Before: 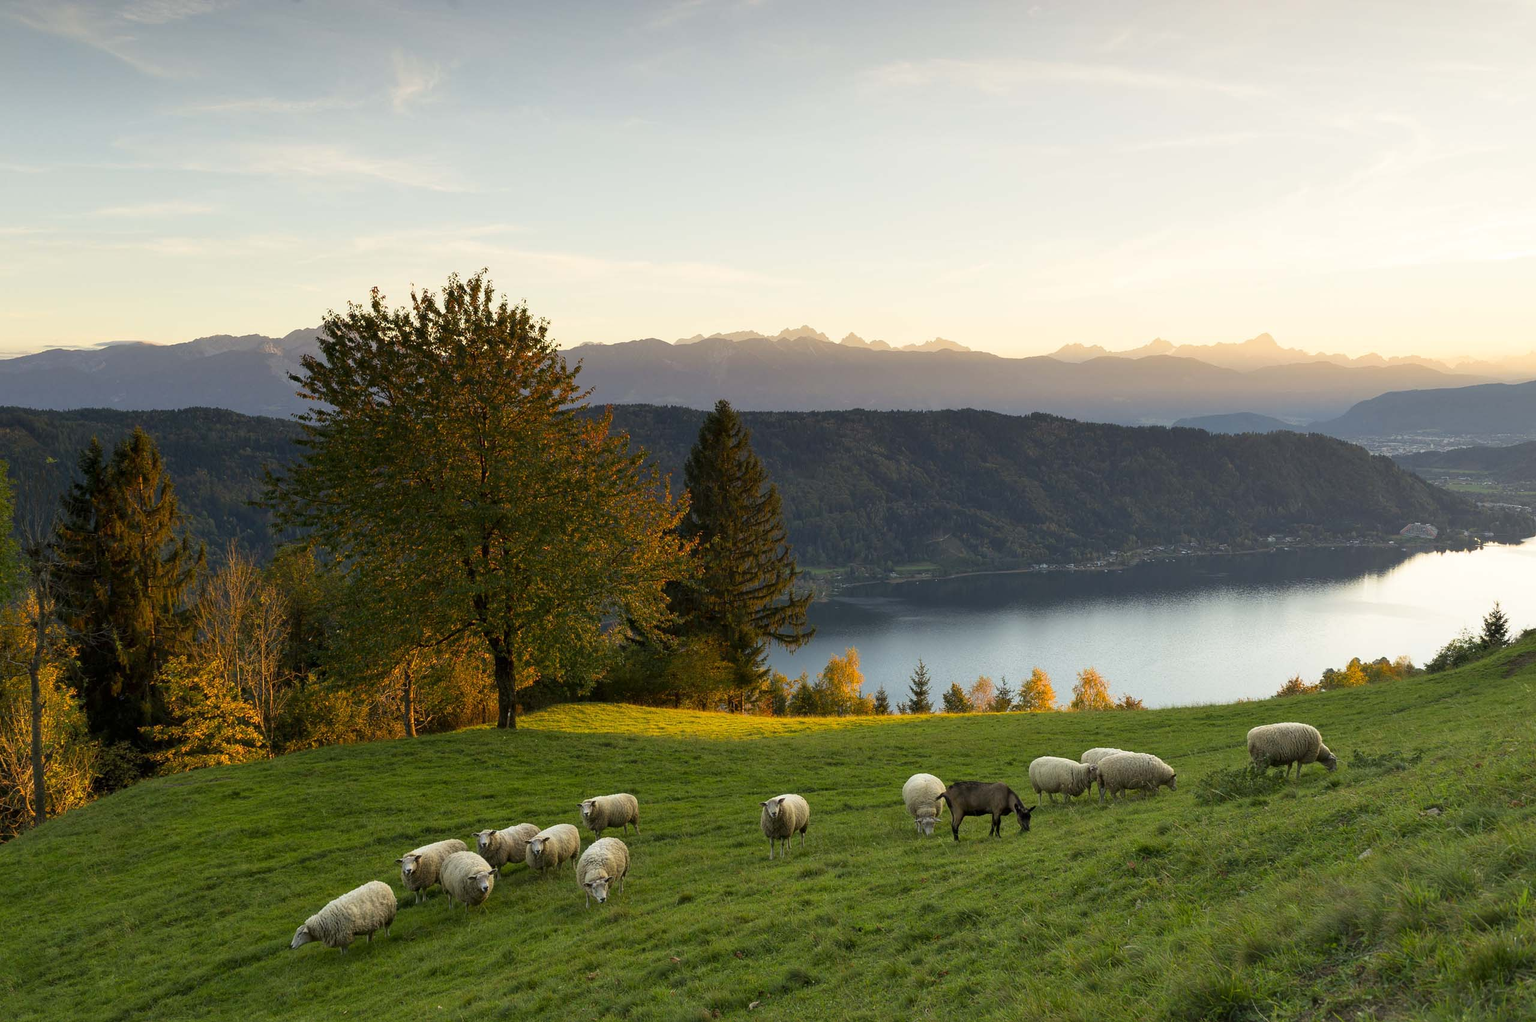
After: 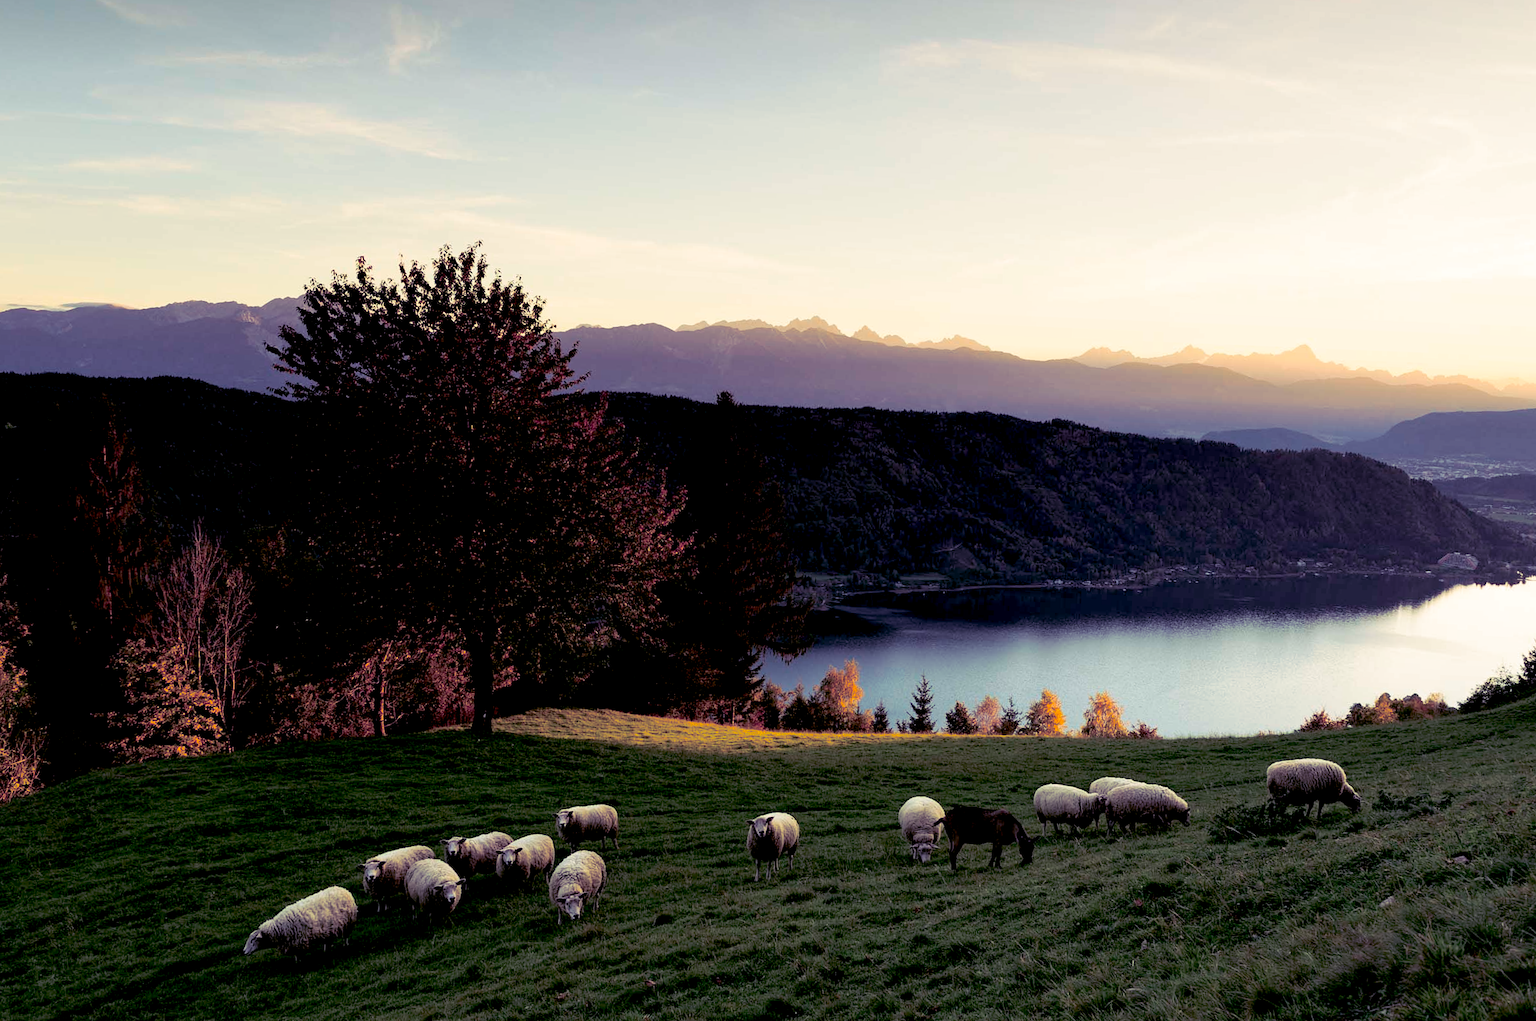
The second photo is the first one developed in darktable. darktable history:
crop and rotate: angle -2.38°
split-toning: shadows › hue 255.6°, shadows › saturation 0.66, highlights › hue 43.2°, highlights › saturation 0.68, balance -50.1
exposure: black level correction 0.047, exposure 0.013 EV, compensate highlight preservation false
